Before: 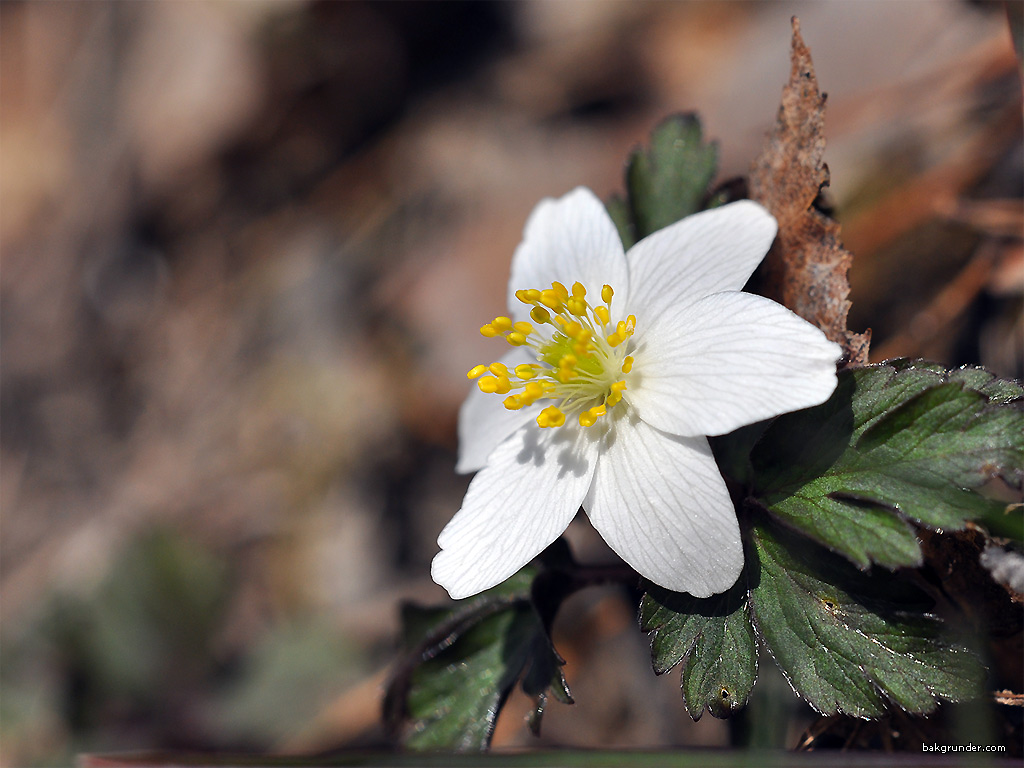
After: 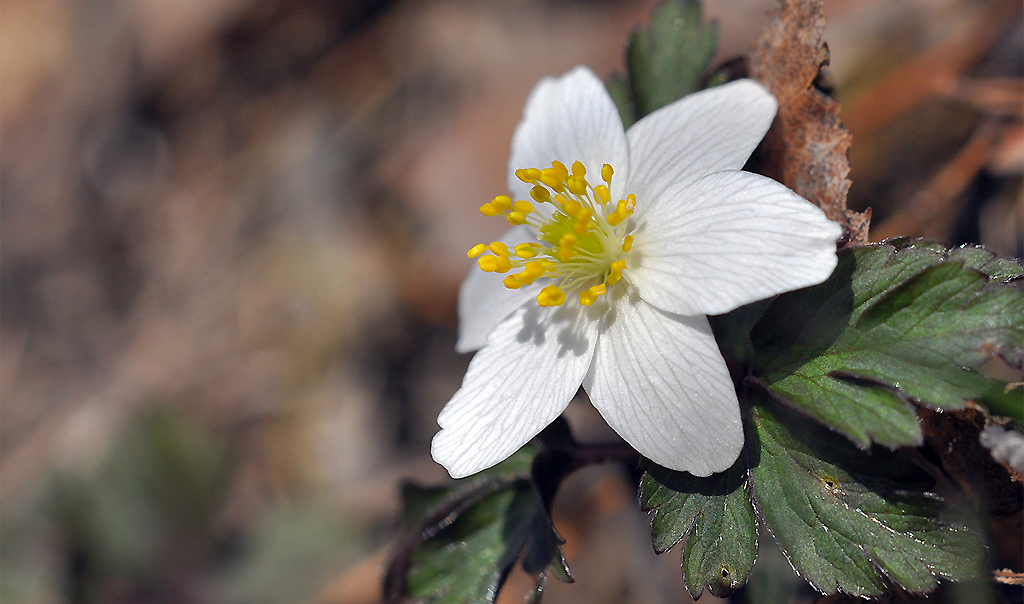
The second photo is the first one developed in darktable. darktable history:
crop and rotate: top 15.774%, bottom 5.506%
shadows and highlights: on, module defaults
